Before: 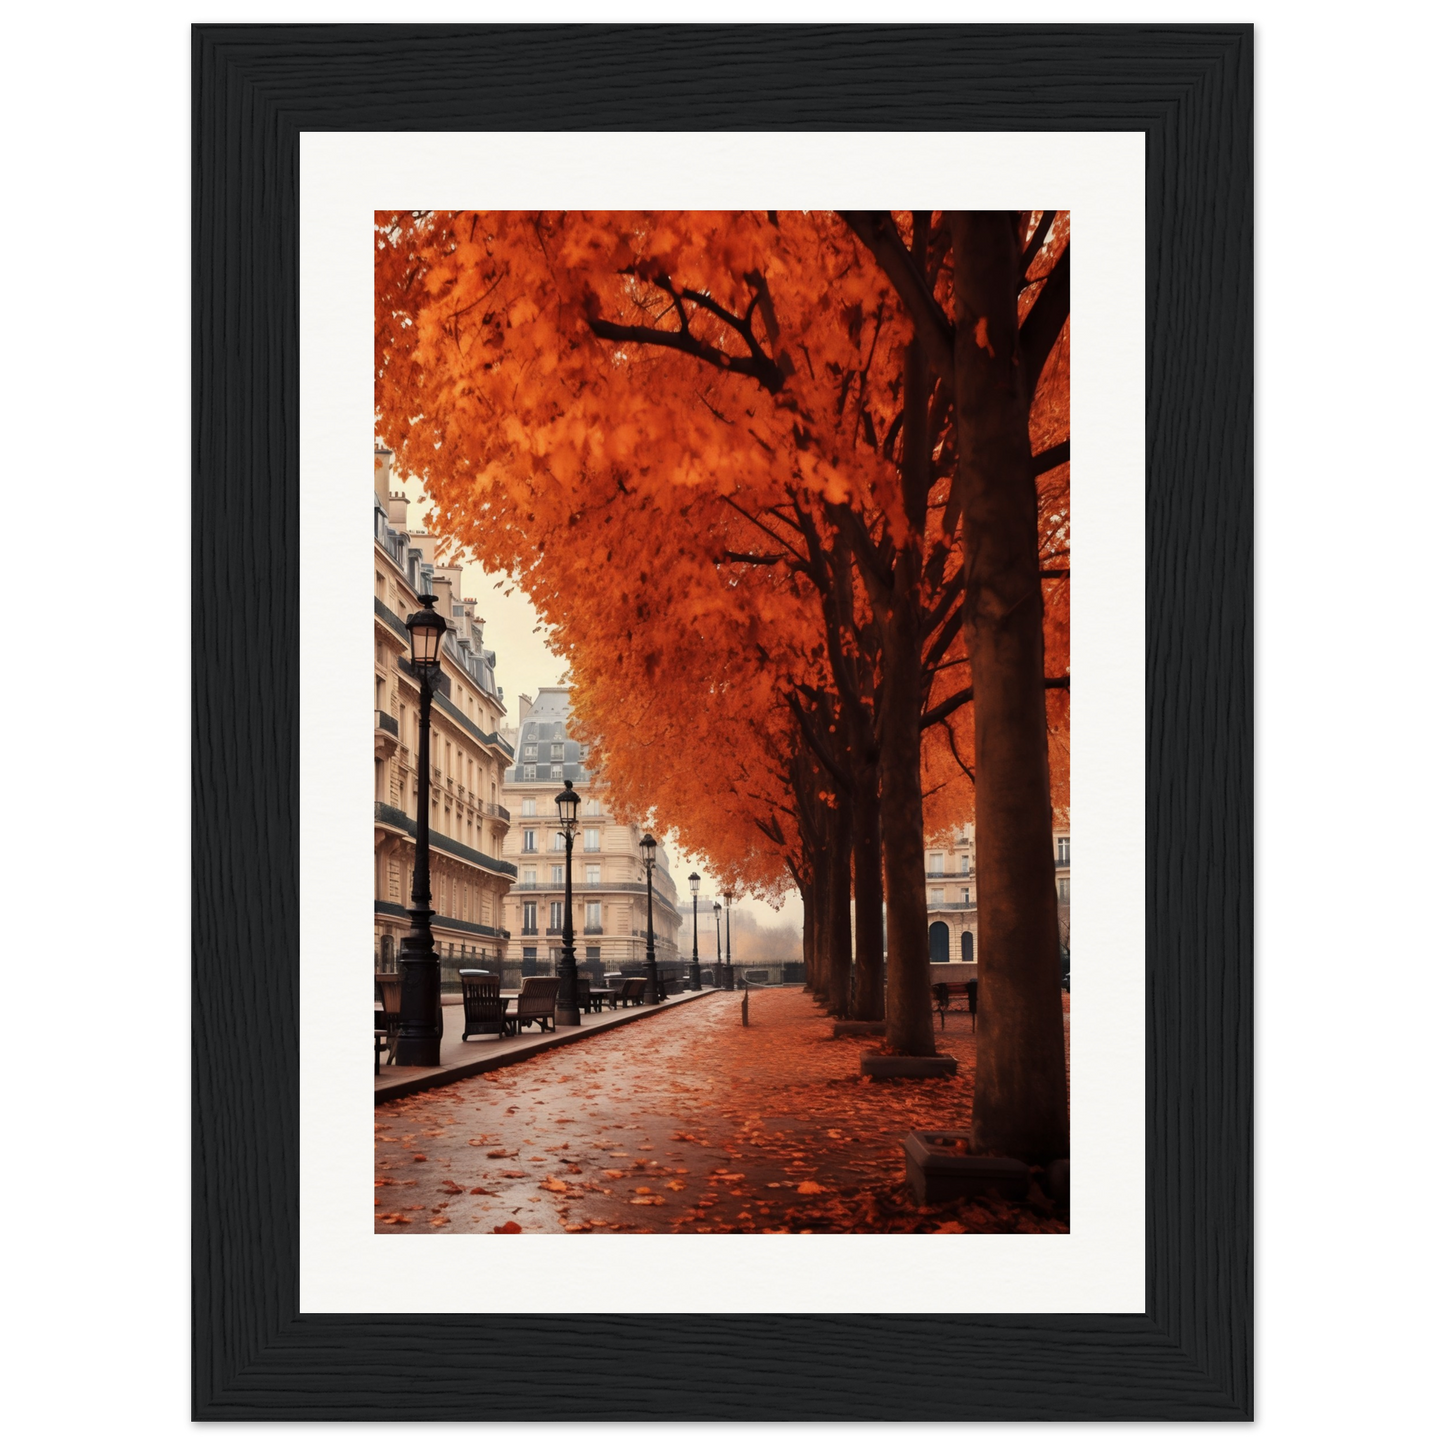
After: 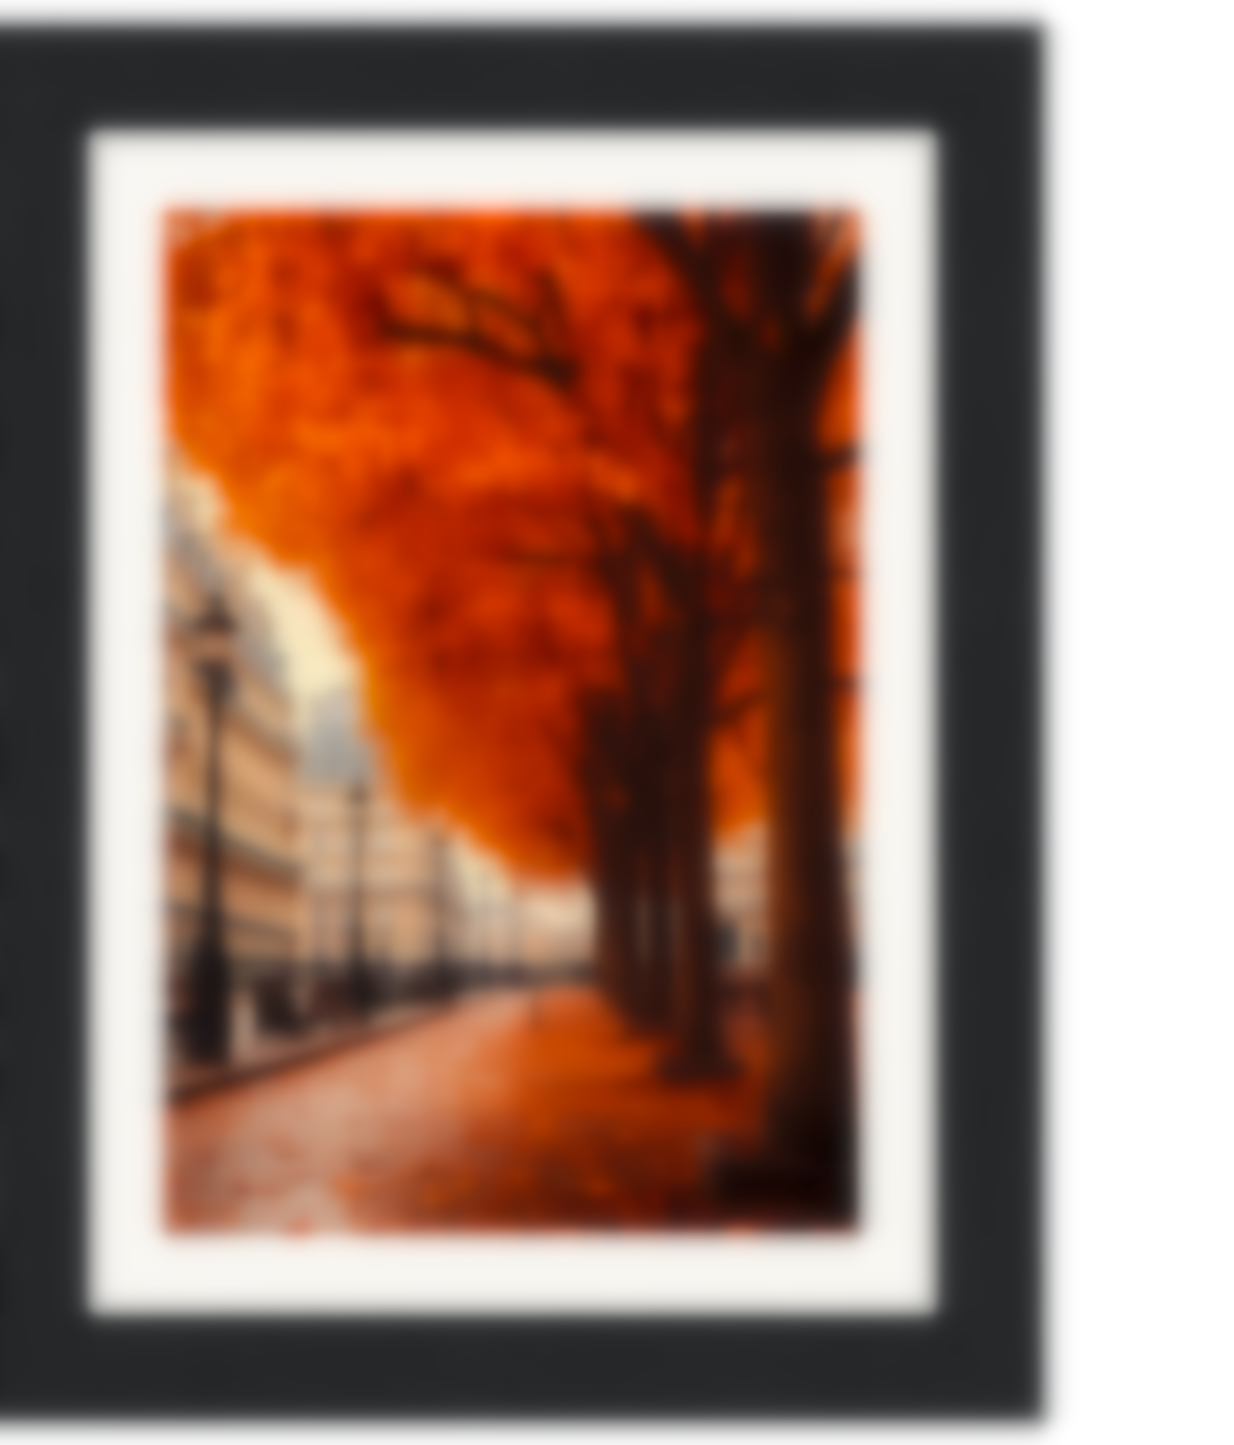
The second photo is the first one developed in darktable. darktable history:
crop and rotate: left 14.584%
lowpass: on, module defaults
color balance rgb: perceptual saturation grading › global saturation 25%, perceptual brilliance grading › mid-tones 10%, perceptual brilliance grading › shadows 15%, global vibrance 20%
